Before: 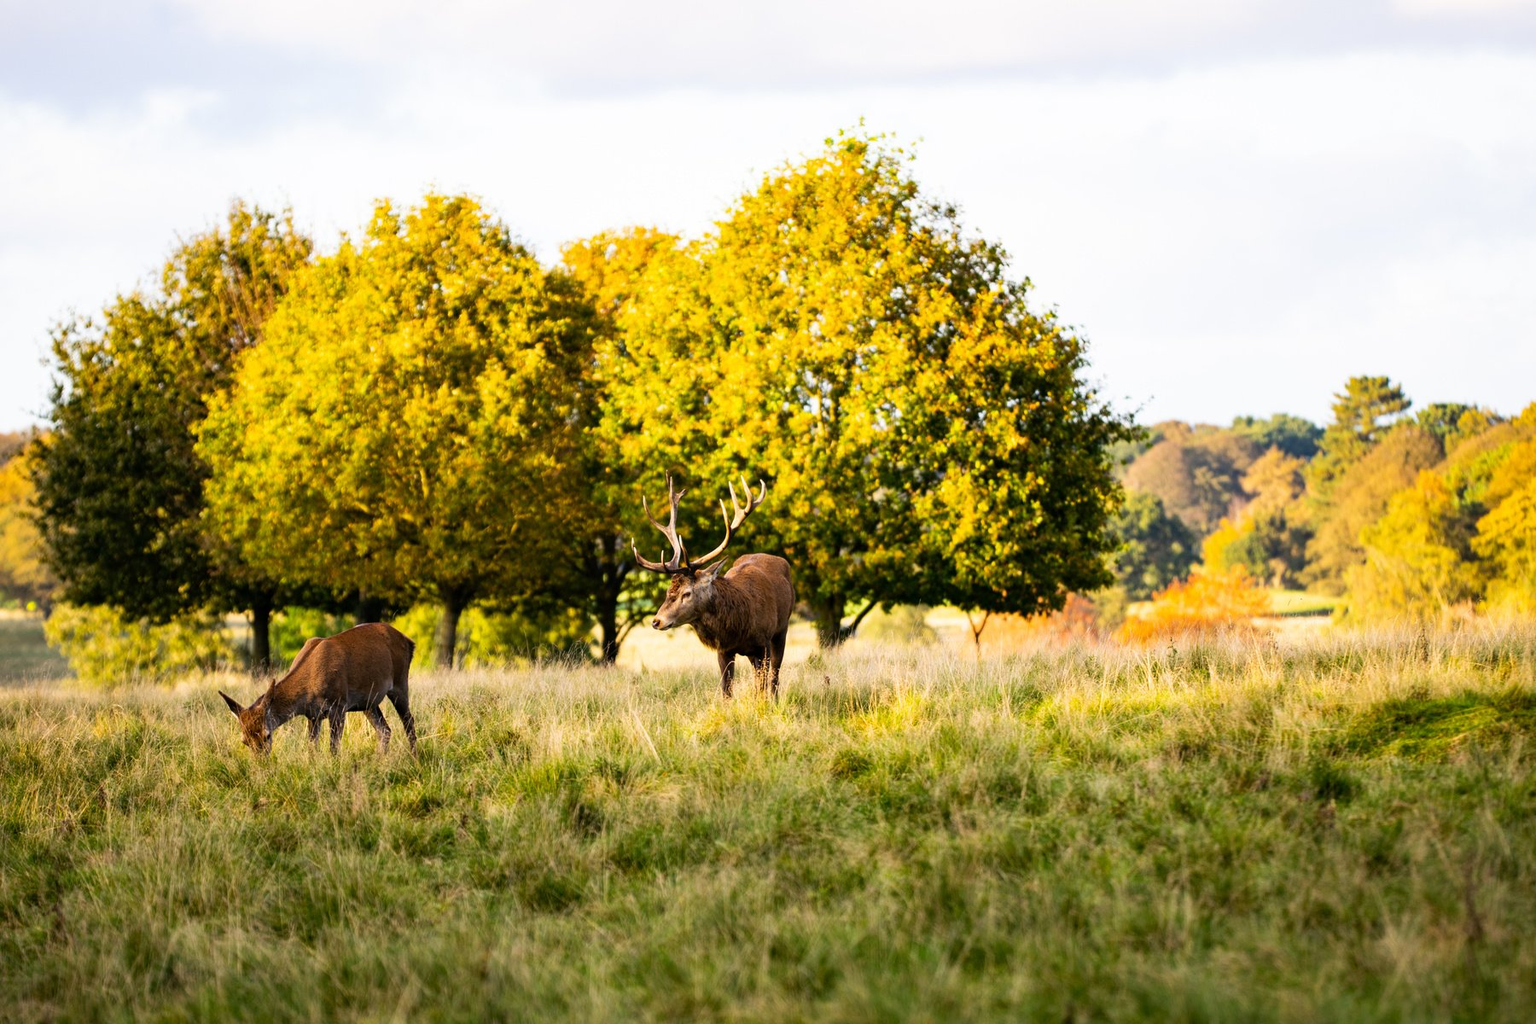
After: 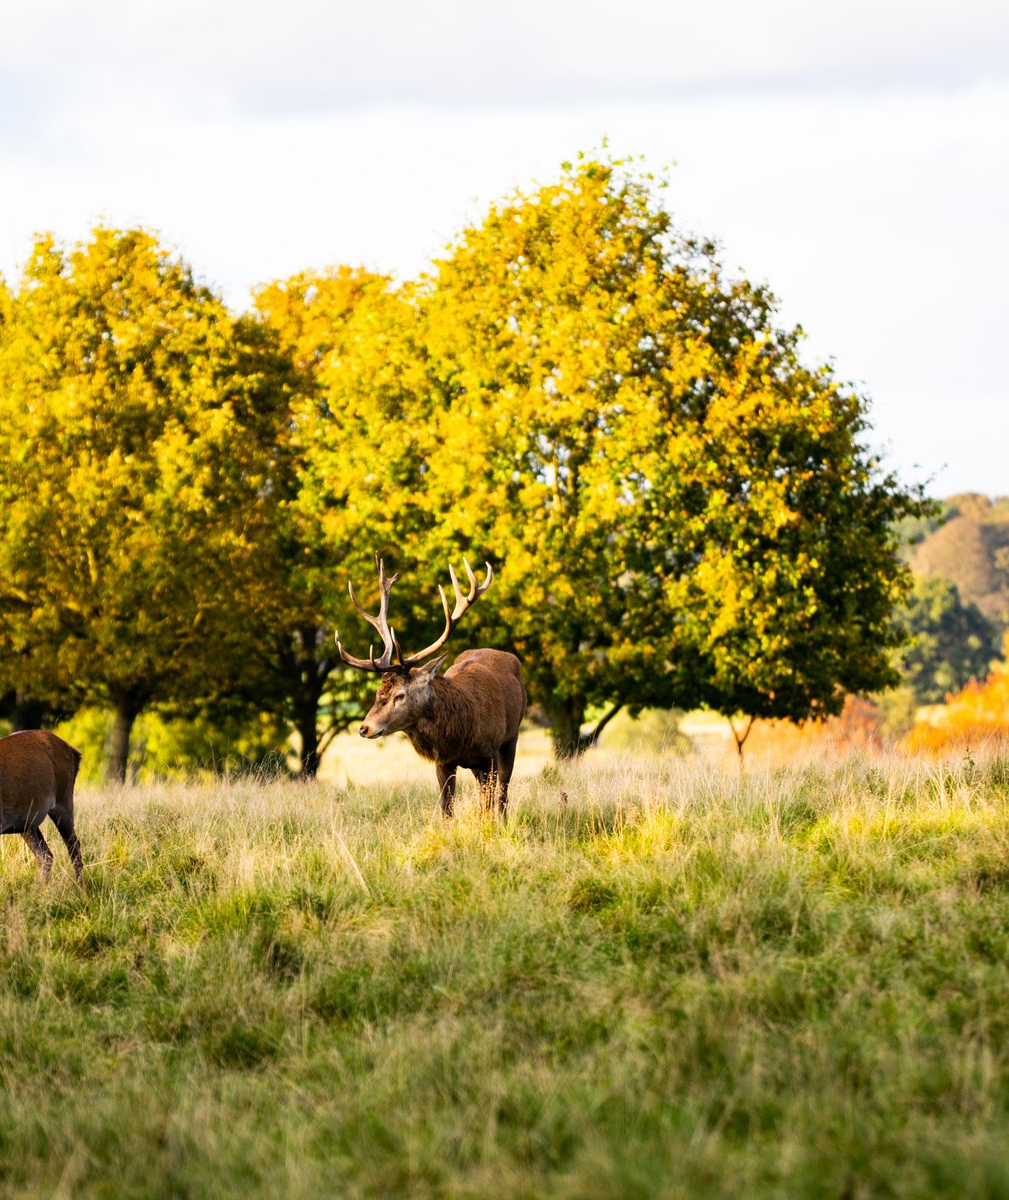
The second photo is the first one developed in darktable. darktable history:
crop and rotate: left 22.502%, right 21.44%
